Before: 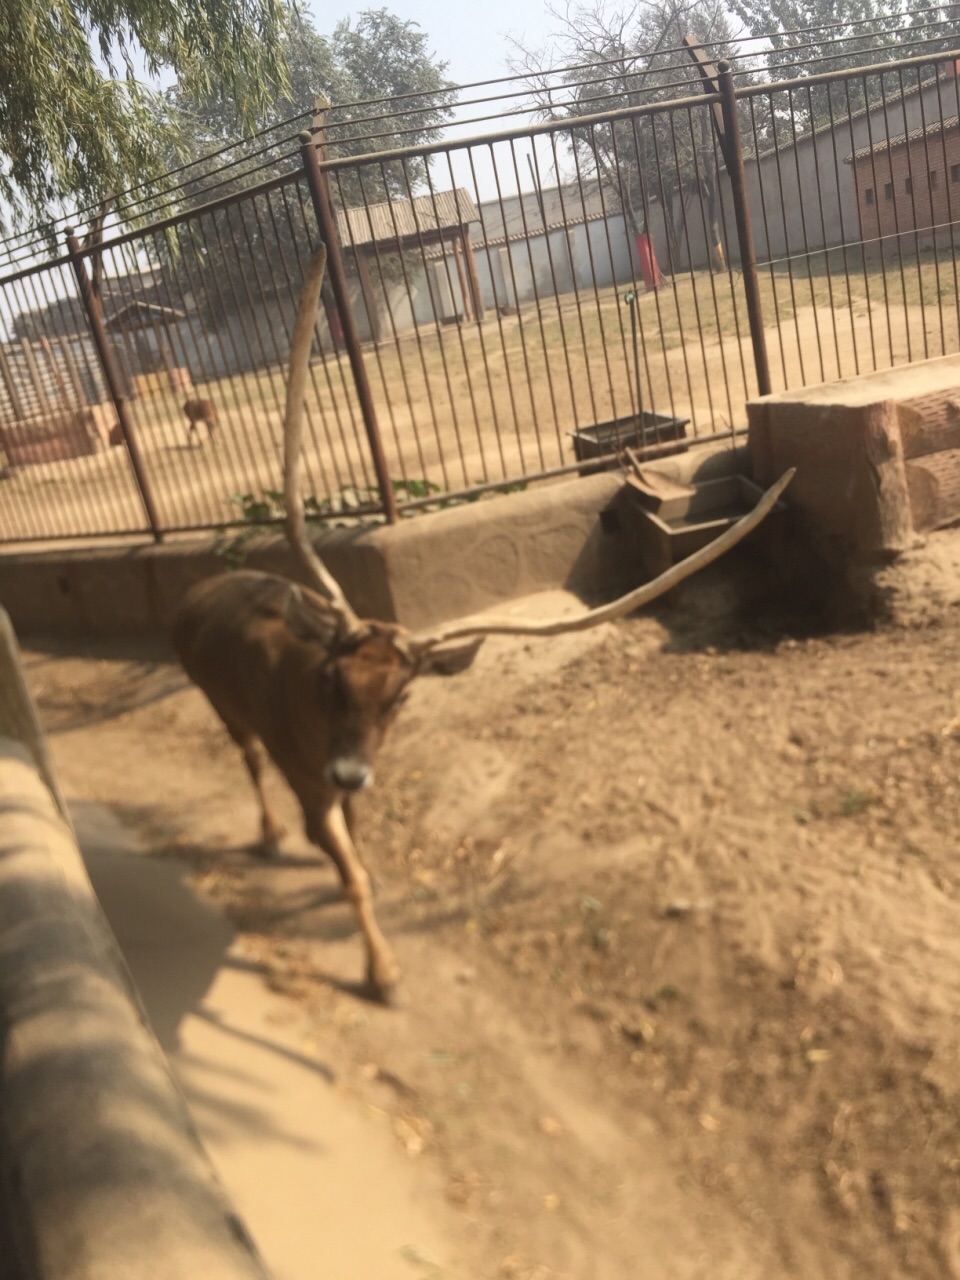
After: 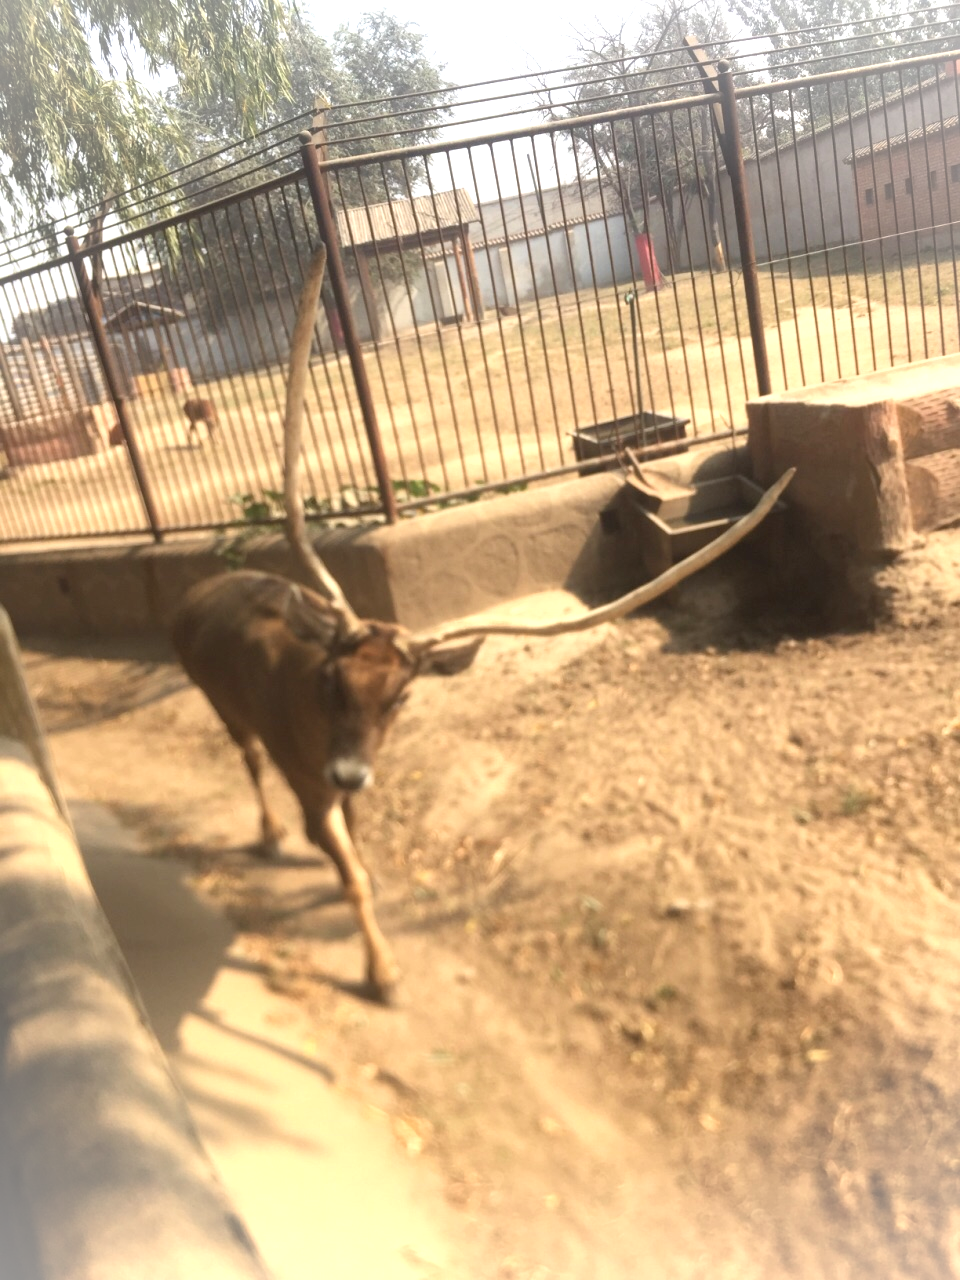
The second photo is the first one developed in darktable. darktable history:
vignetting: brightness 0.311, saturation 0
exposure: black level correction 0.001, exposure 0.672 EV, compensate highlight preservation false
